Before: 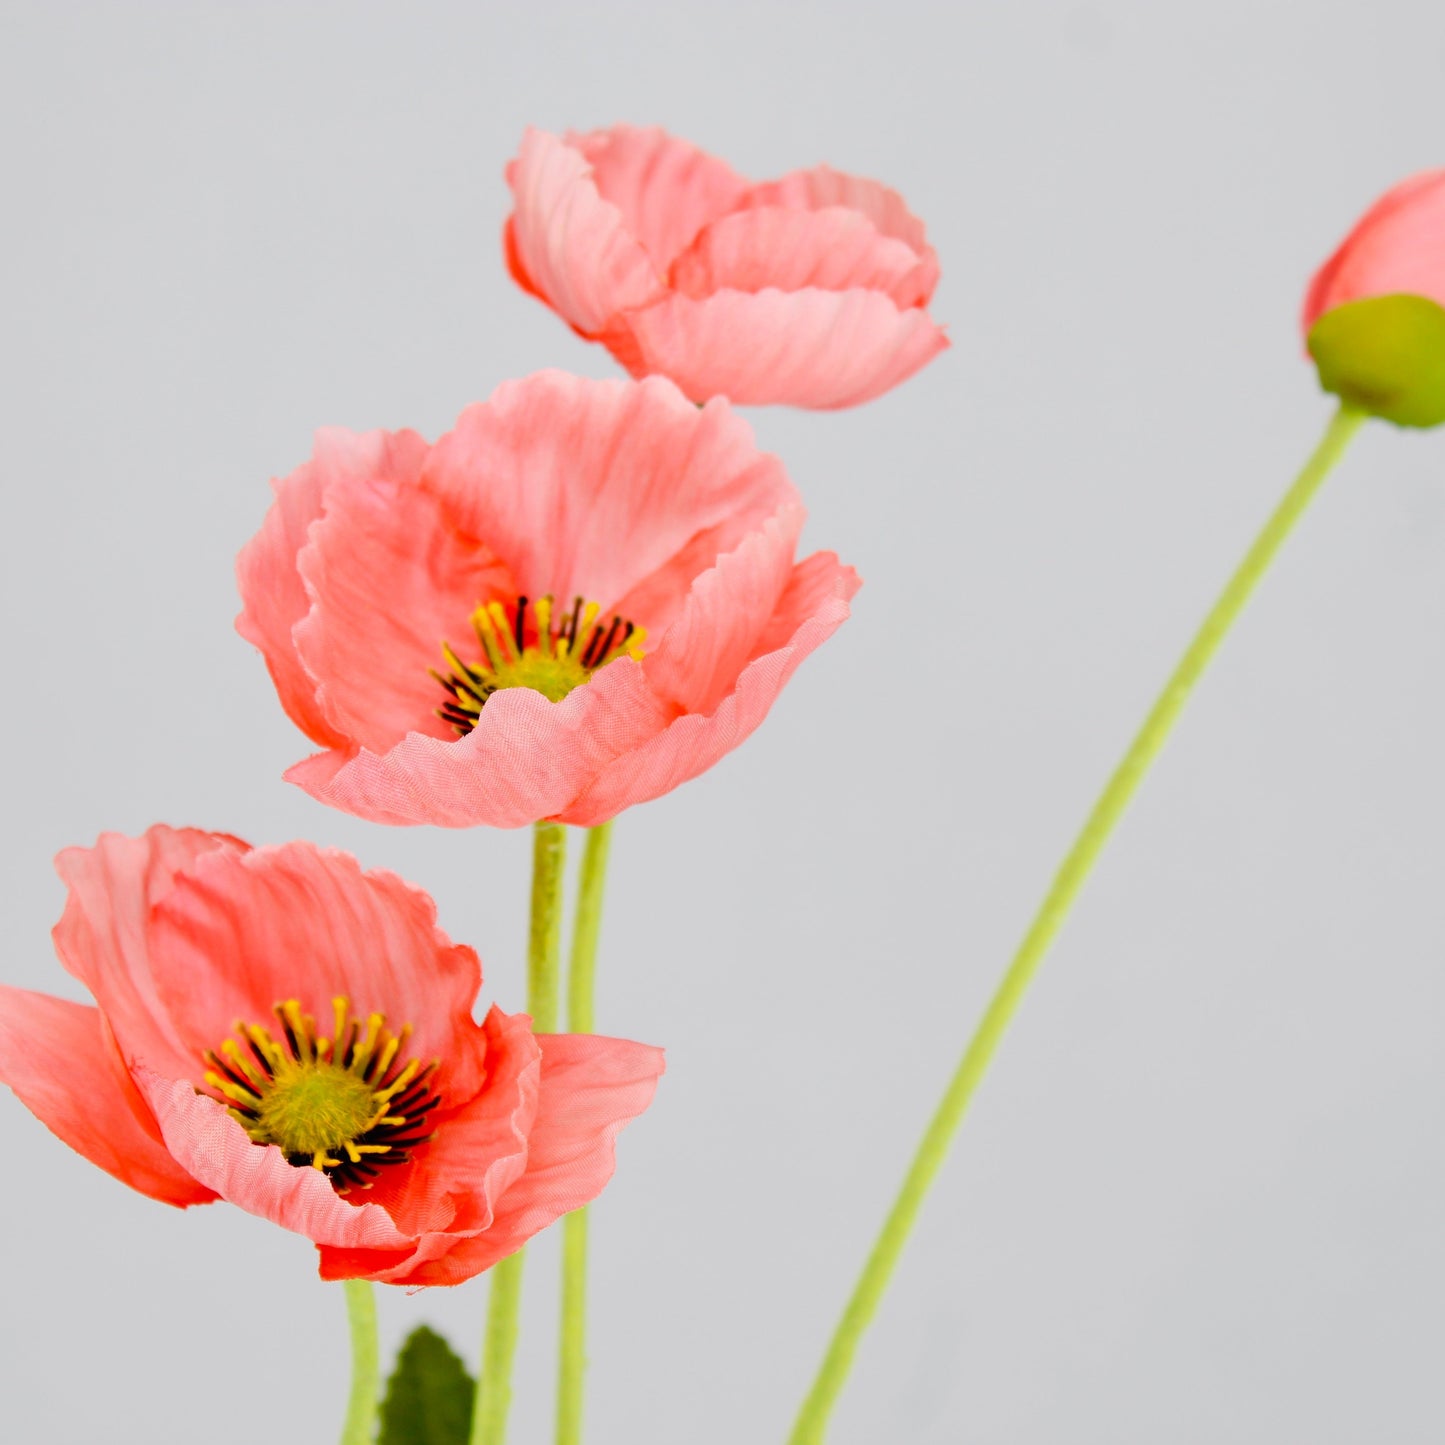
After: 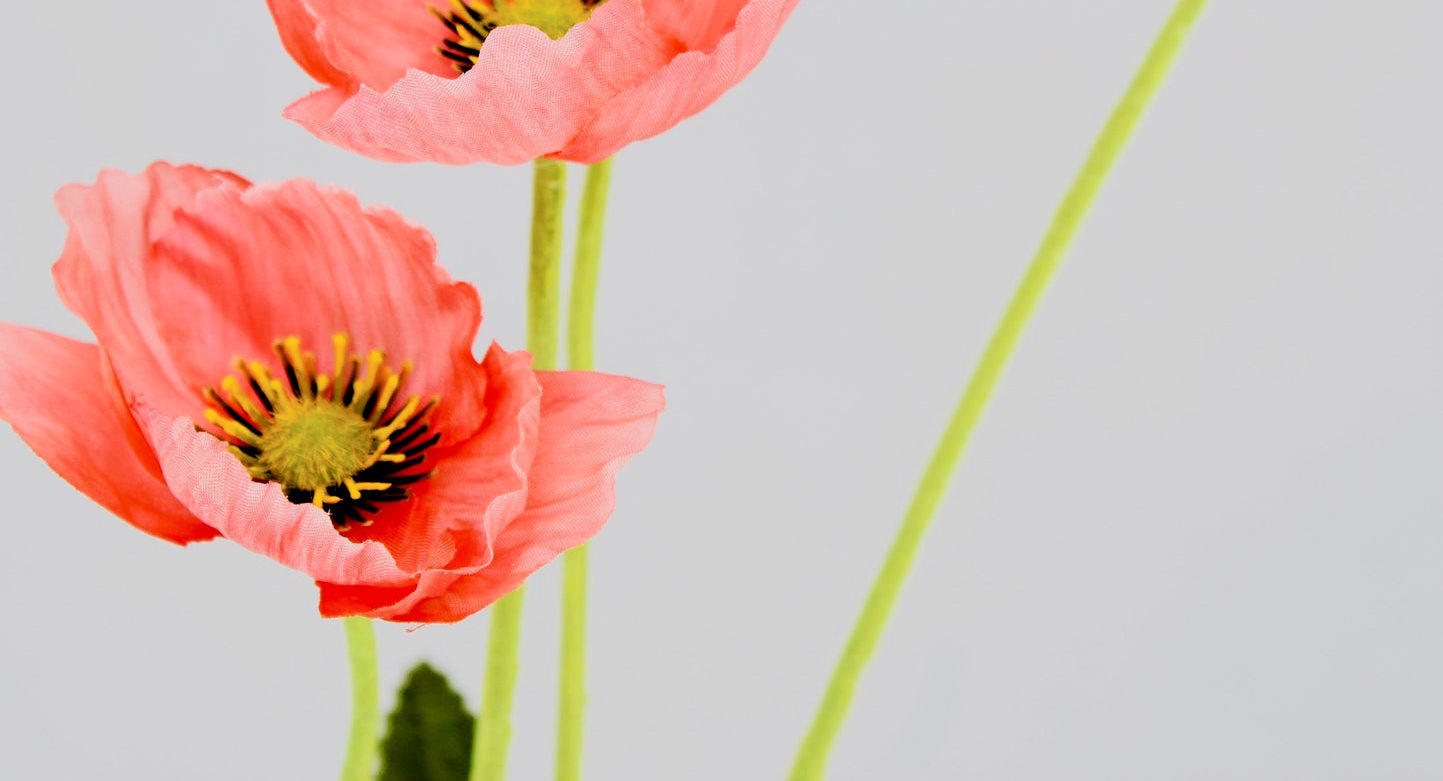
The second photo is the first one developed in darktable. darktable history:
crop and rotate: top 45.905%, right 0.11%
filmic rgb: black relative exposure -5 EV, white relative exposure 3.5 EV, hardness 3.18, contrast 1.391, highlights saturation mix -49.14%, iterations of high-quality reconstruction 0
velvia: on, module defaults
